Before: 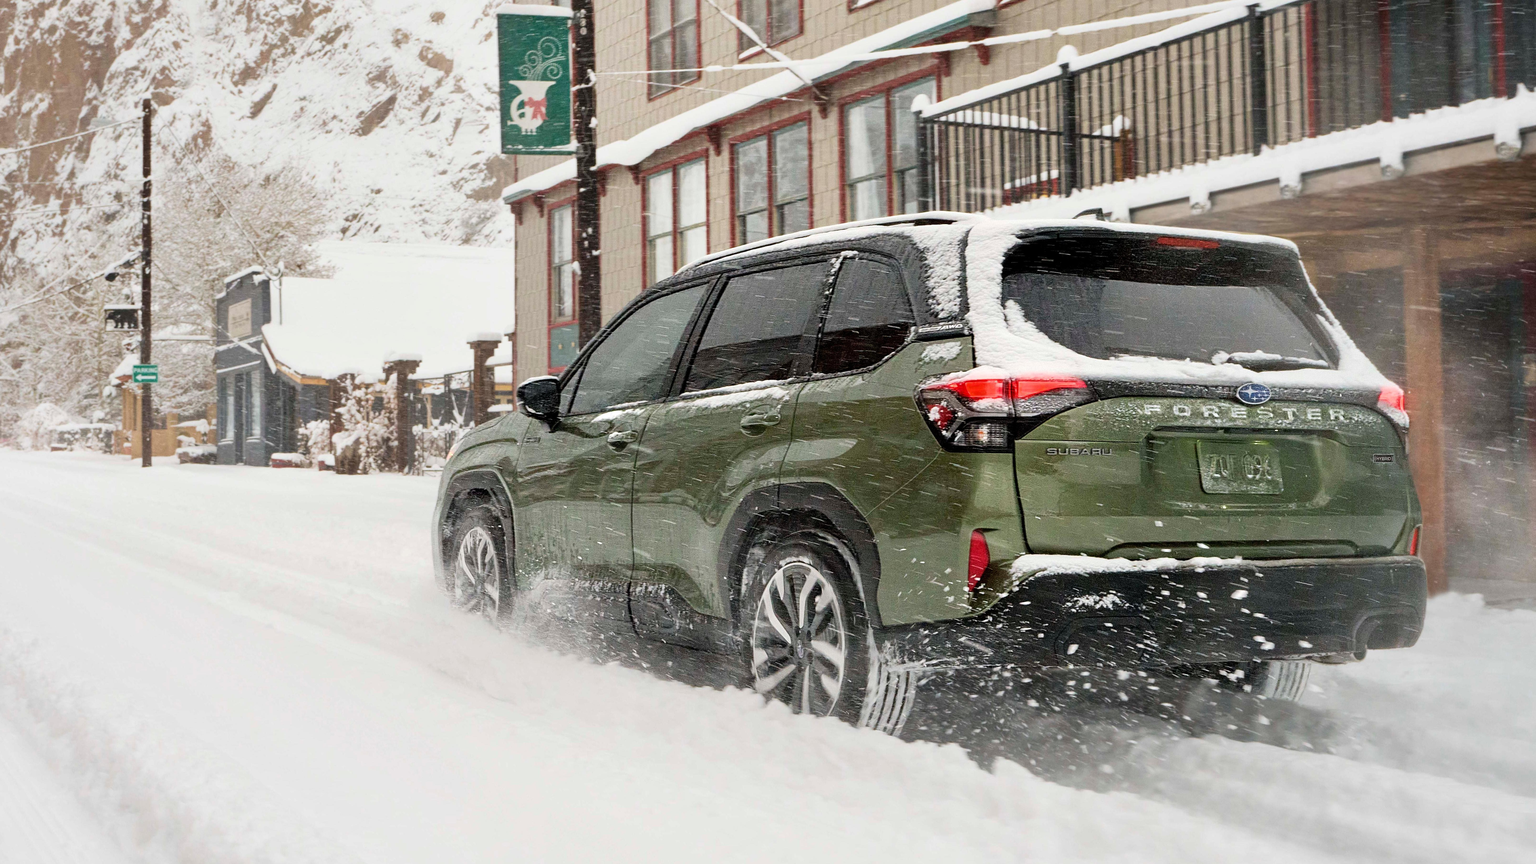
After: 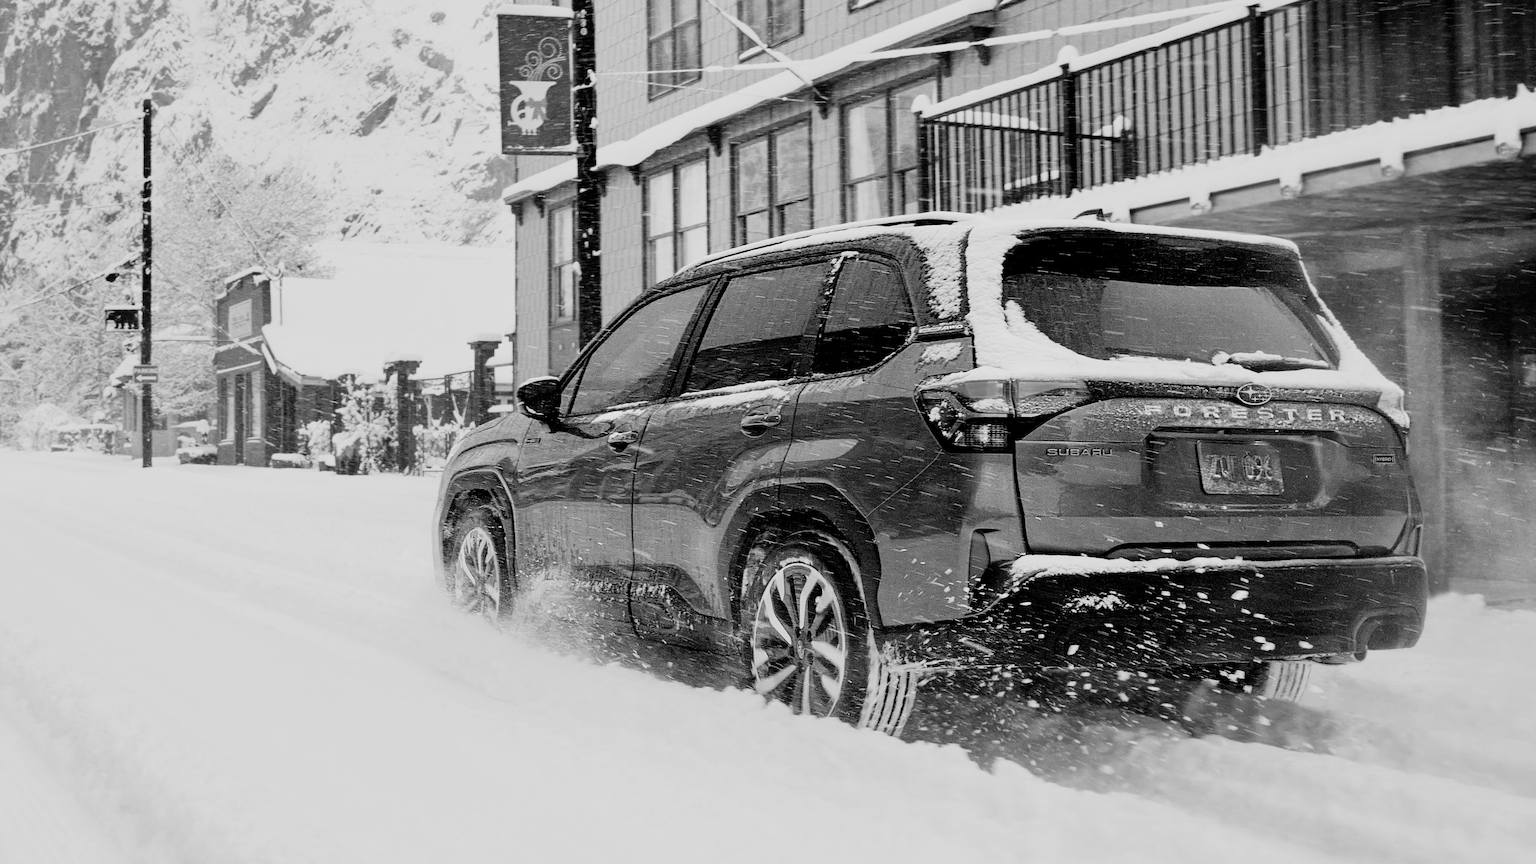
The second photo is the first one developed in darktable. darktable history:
filmic rgb: black relative exposure -5 EV, hardness 2.88, contrast 1.4, highlights saturation mix -30%
monochrome: a 32, b 64, size 2.3
